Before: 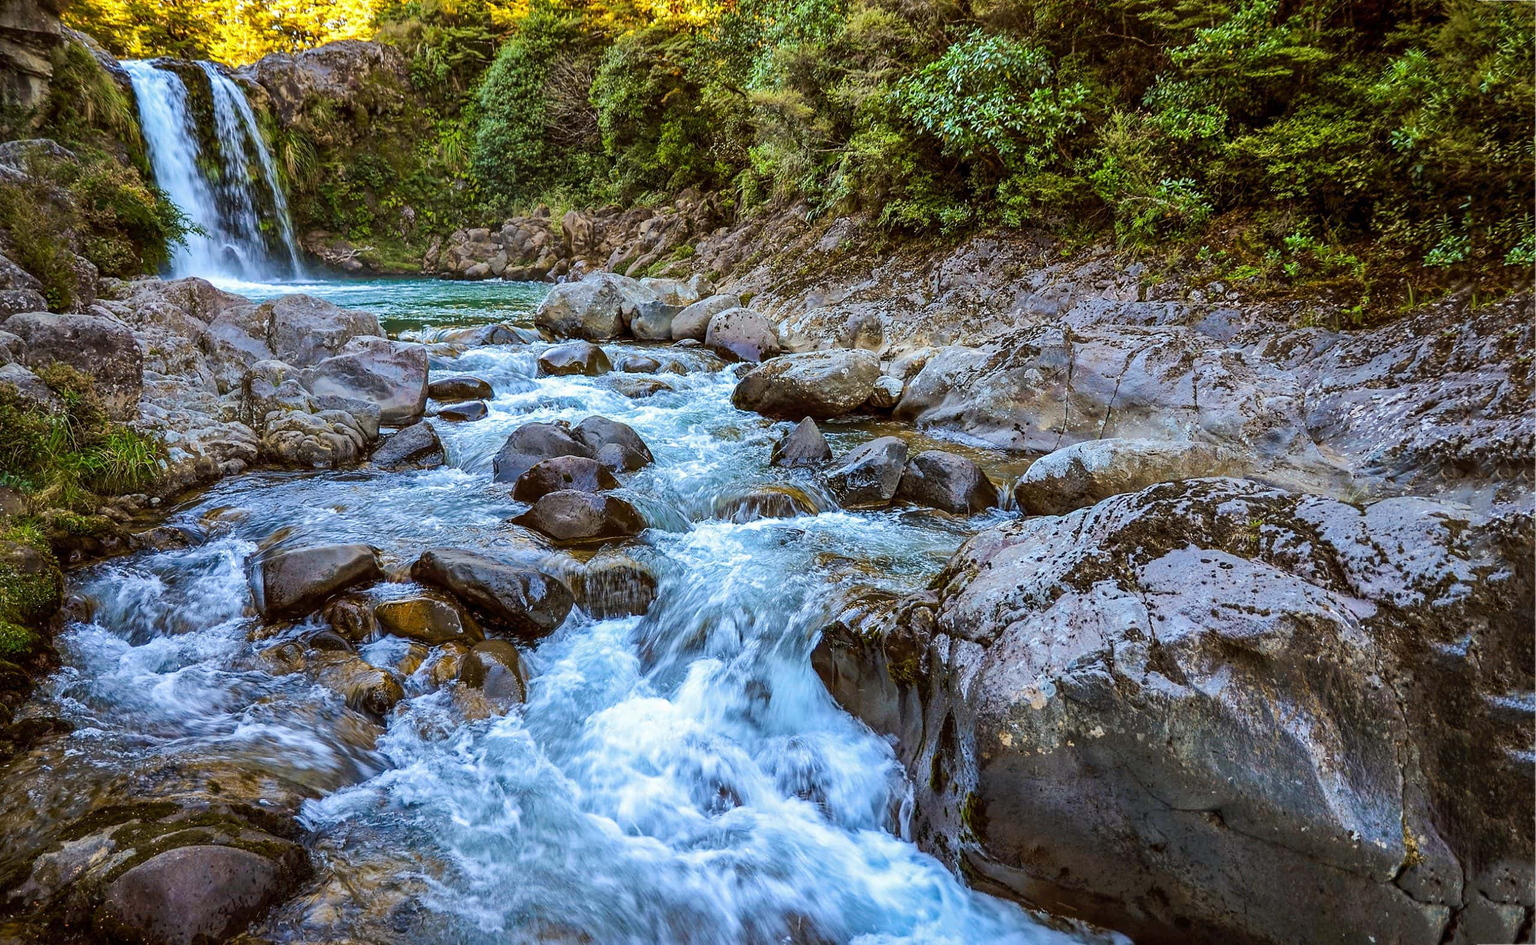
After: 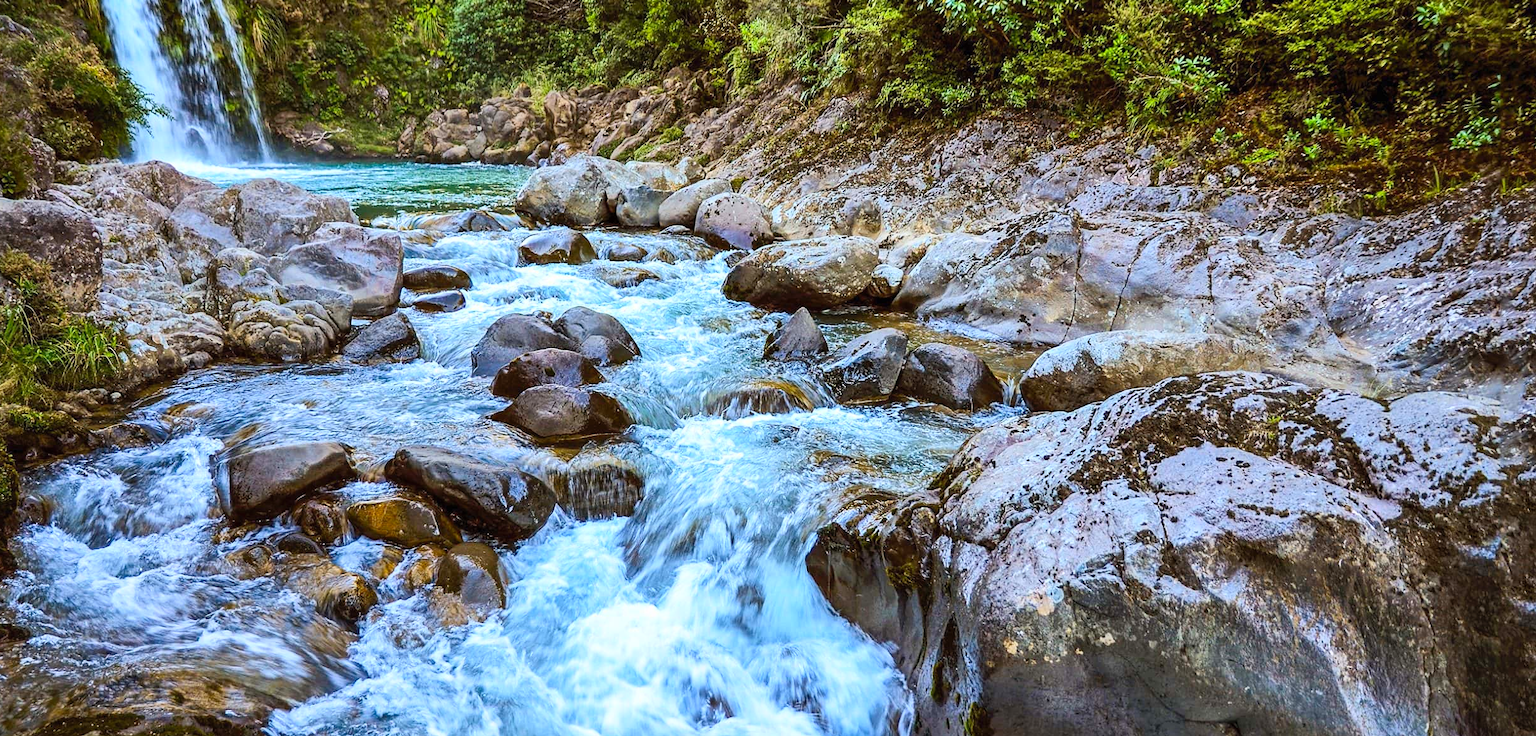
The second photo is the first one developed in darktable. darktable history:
crop and rotate: left 2.991%, top 13.302%, right 1.981%, bottom 12.636%
contrast brightness saturation: contrast 0.2, brightness 0.16, saturation 0.22
